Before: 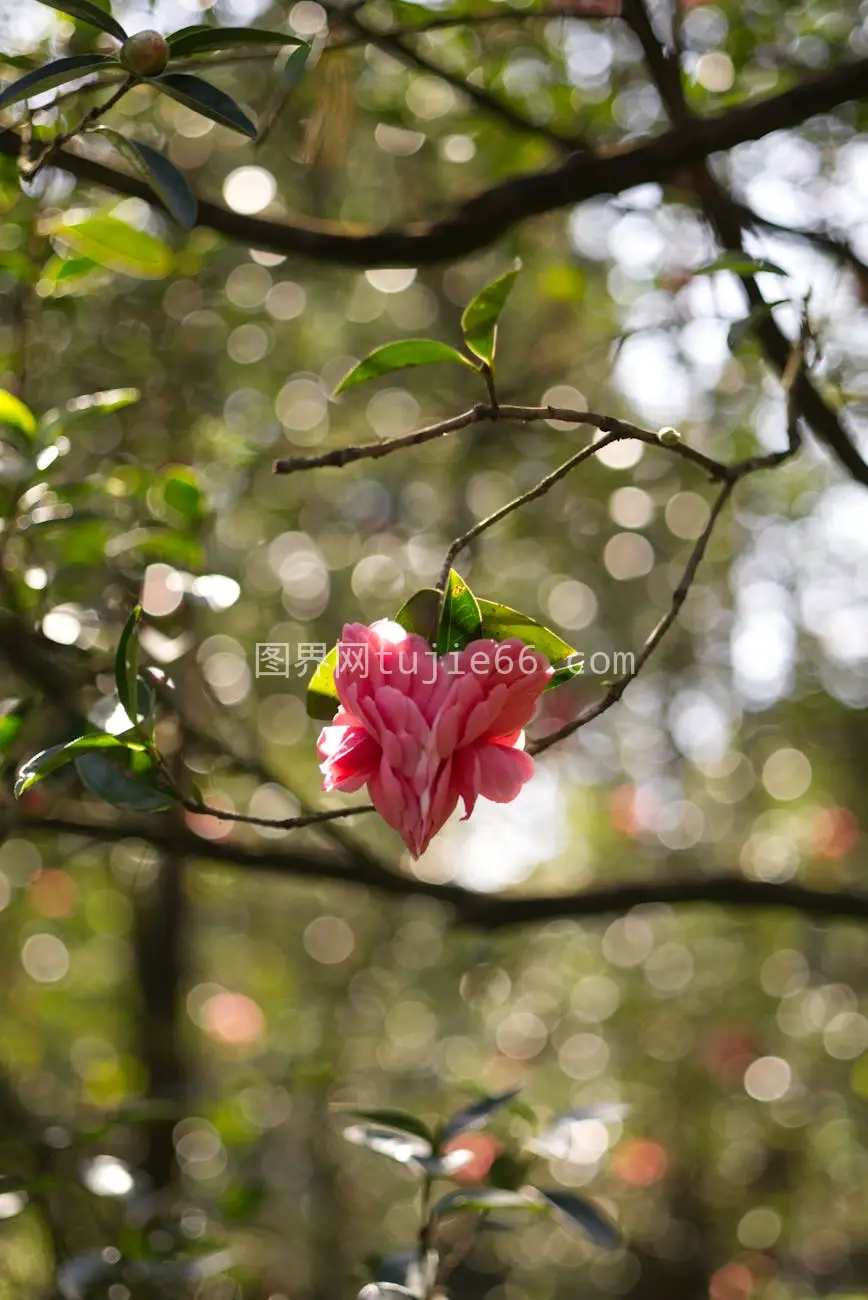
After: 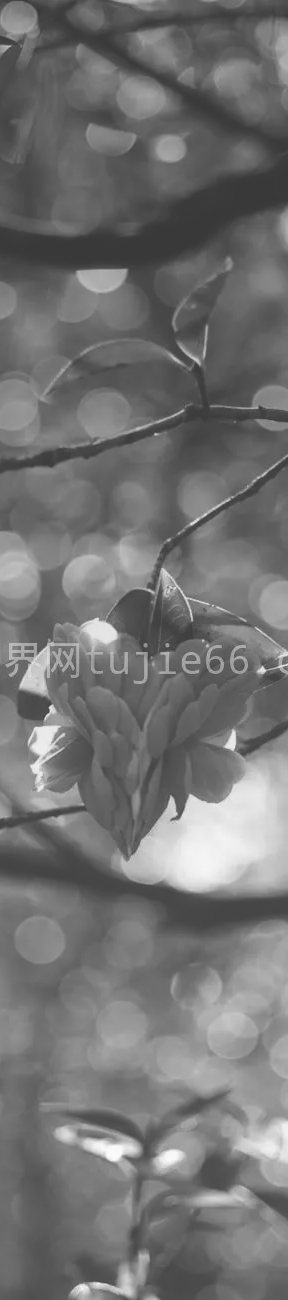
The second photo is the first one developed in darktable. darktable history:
crop: left 33.36%, right 33.36%
monochrome: on, module defaults
graduated density: on, module defaults
exposure: black level correction -0.062, exposure -0.05 EV, compensate highlight preservation false
